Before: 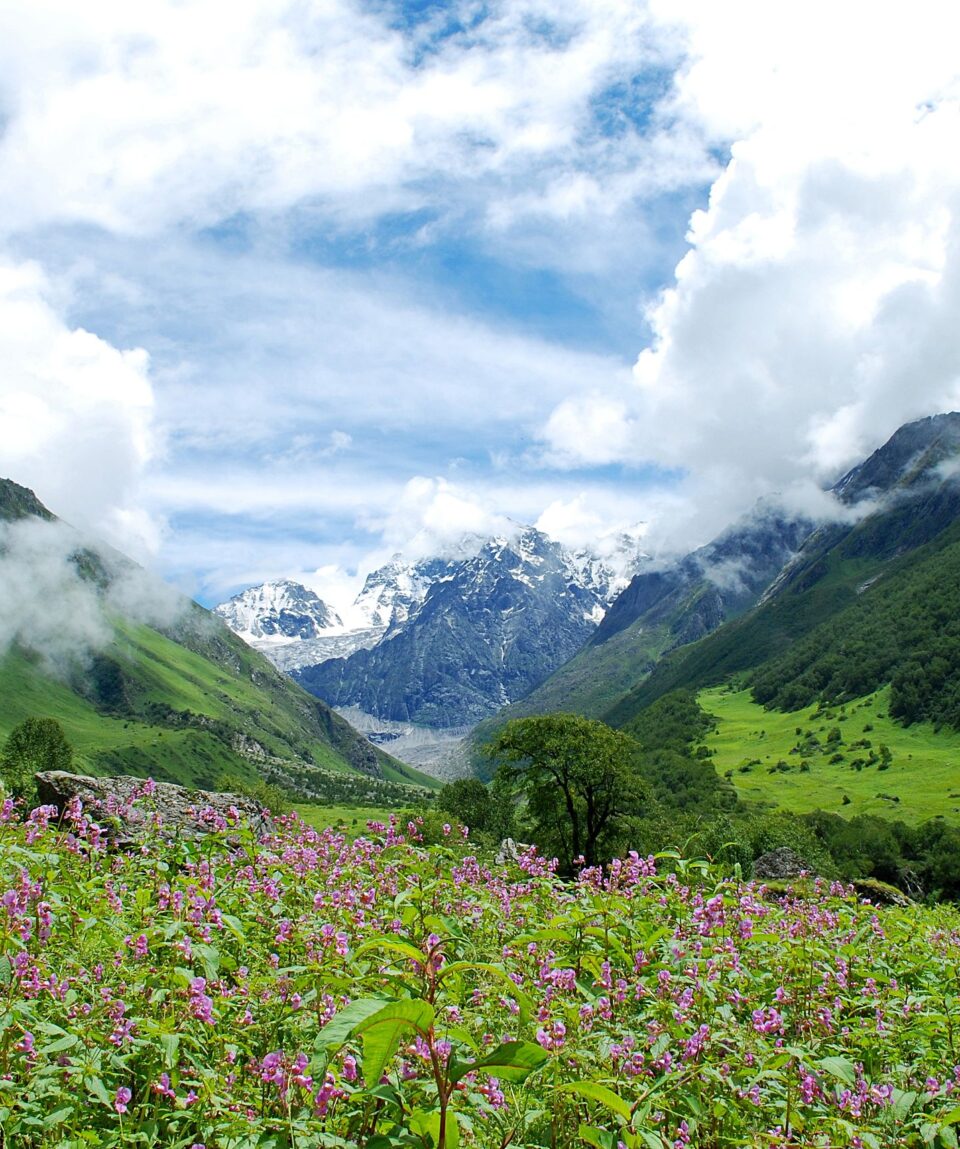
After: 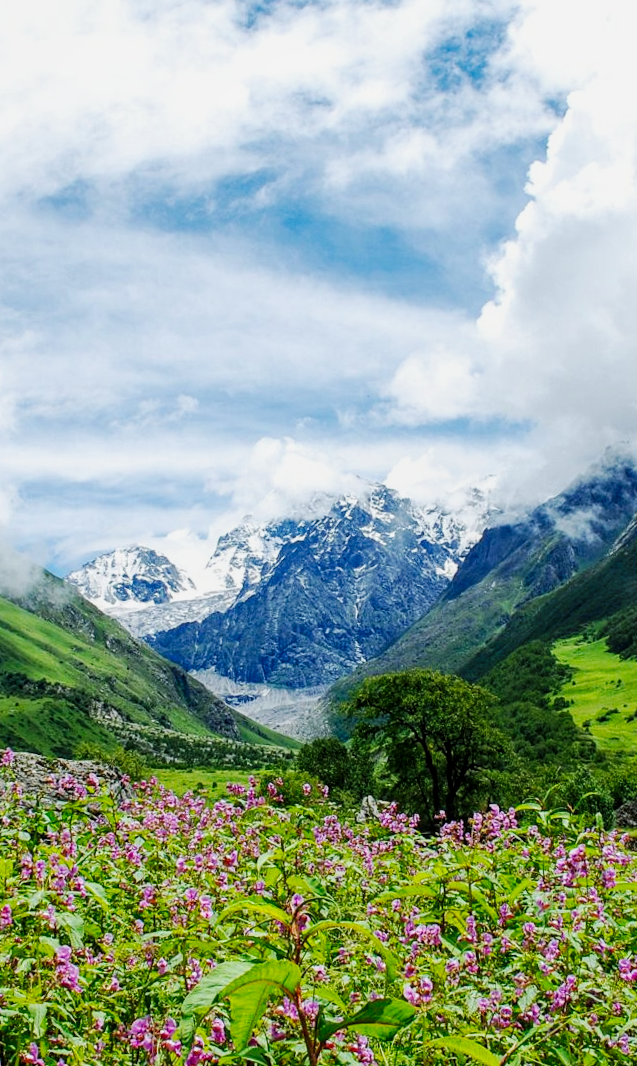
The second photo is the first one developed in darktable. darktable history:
exposure: exposure -0.492 EV, compensate highlight preservation false
crop: left 15.419%, right 17.914%
local contrast: on, module defaults
base curve: curves: ch0 [(0, 0) (0.032, 0.025) (0.121, 0.166) (0.206, 0.329) (0.605, 0.79) (1, 1)], preserve colors none
rotate and perspective: rotation -2°, crop left 0.022, crop right 0.978, crop top 0.049, crop bottom 0.951
